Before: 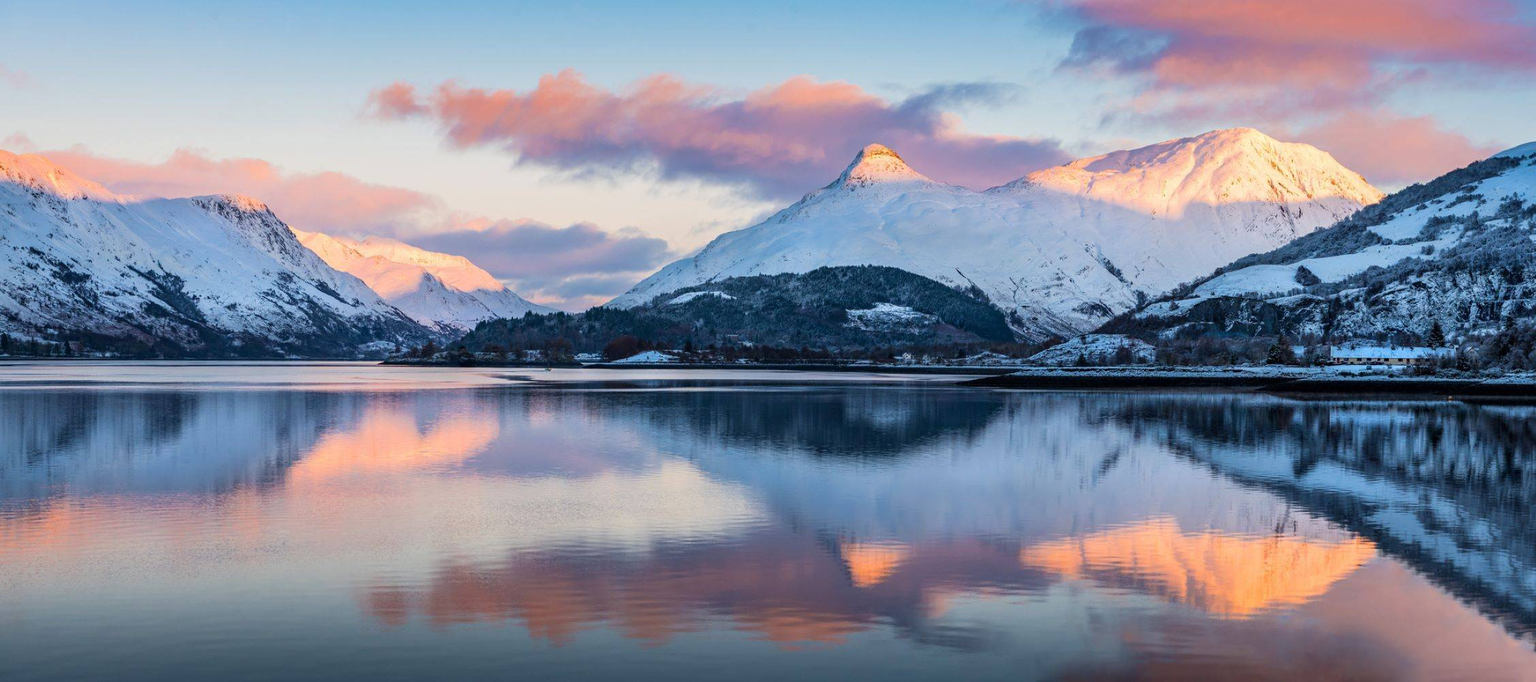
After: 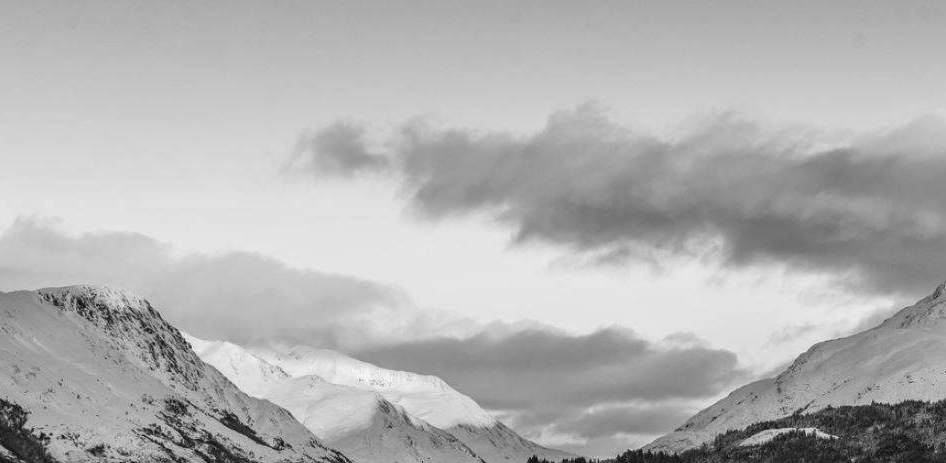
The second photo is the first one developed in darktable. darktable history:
crop and rotate: left 10.817%, top 0.062%, right 47.194%, bottom 53.626%
velvia: on, module defaults
monochrome: on, module defaults
local contrast: detail 130%
